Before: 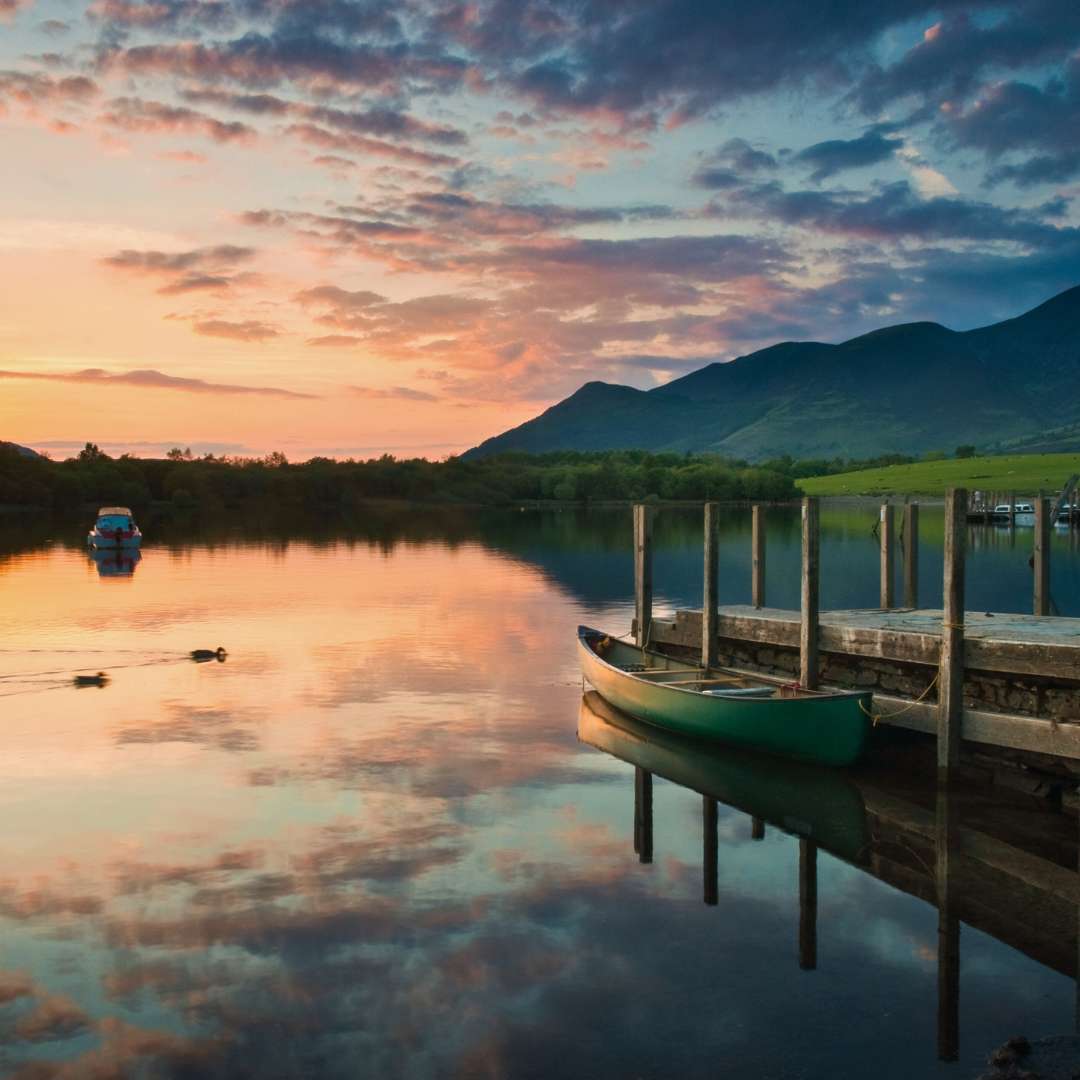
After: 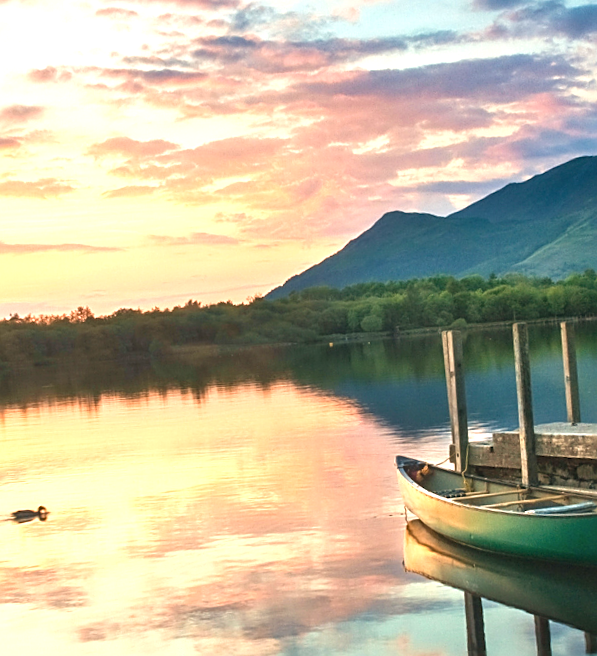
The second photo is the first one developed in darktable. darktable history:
local contrast: detail 110%
exposure: black level correction 0, exposure 1.198 EV, compensate exposure bias true, compensate highlight preservation false
crop: left 16.202%, top 11.208%, right 26.045%, bottom 20.557%
sharpen: on, module defaults
rotate and perspective: rotation -4.57°, crop left 0.054, crop right 0.944, crop top 0.087, crop bottom 0.914
